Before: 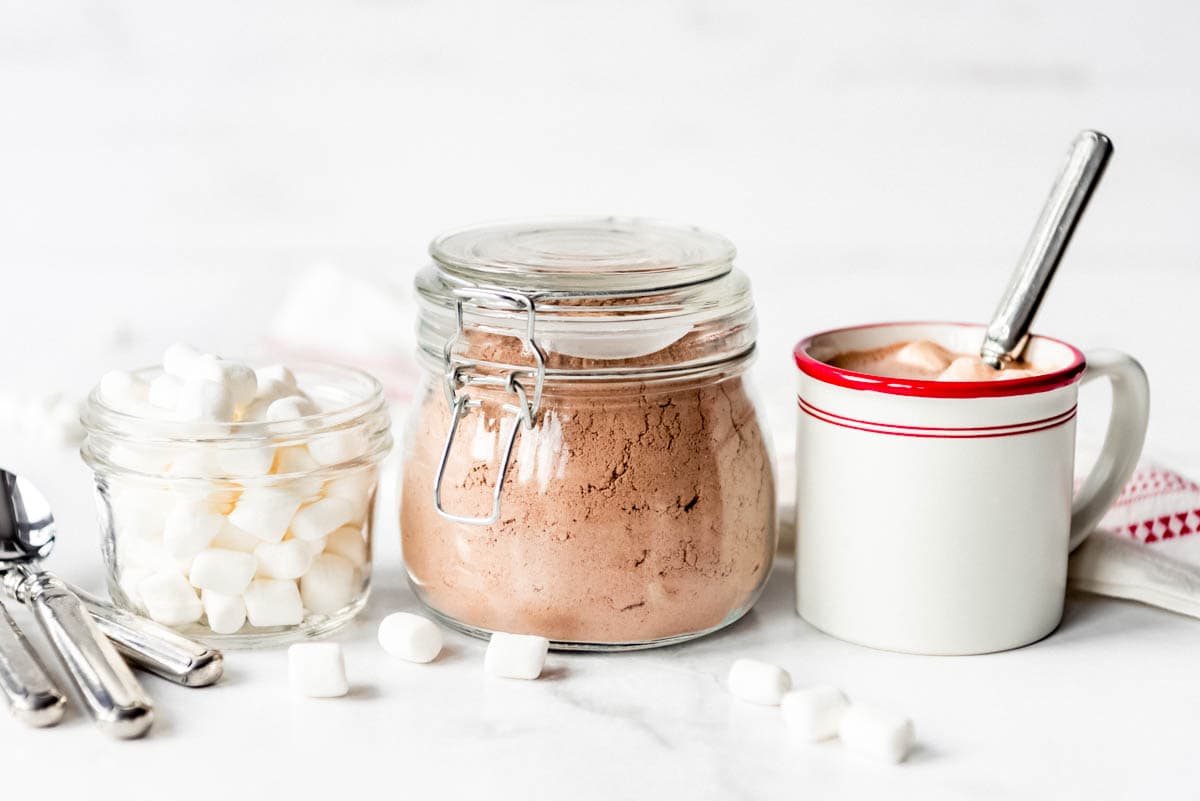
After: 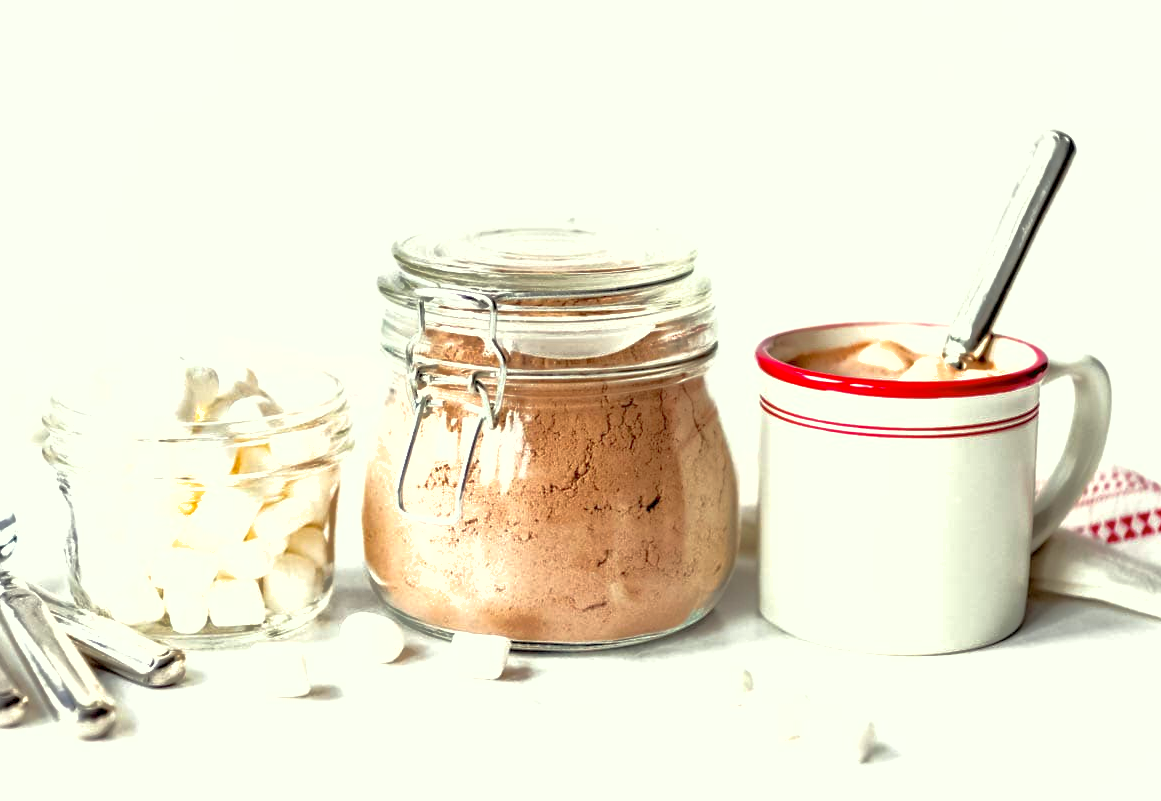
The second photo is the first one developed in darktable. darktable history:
exposure: black level correction 0.001, exposure 0.5 EV, compensate highlight preservation false
color correction: highlights a* -4.3, highlights b* 7.16
crop and rotate: left 3.183%
tone equalizer: smoothing diameter 24.99%, edges refinement/feathering 10.13, preserve details guided filter
shadows and highlights: on, module defaults
